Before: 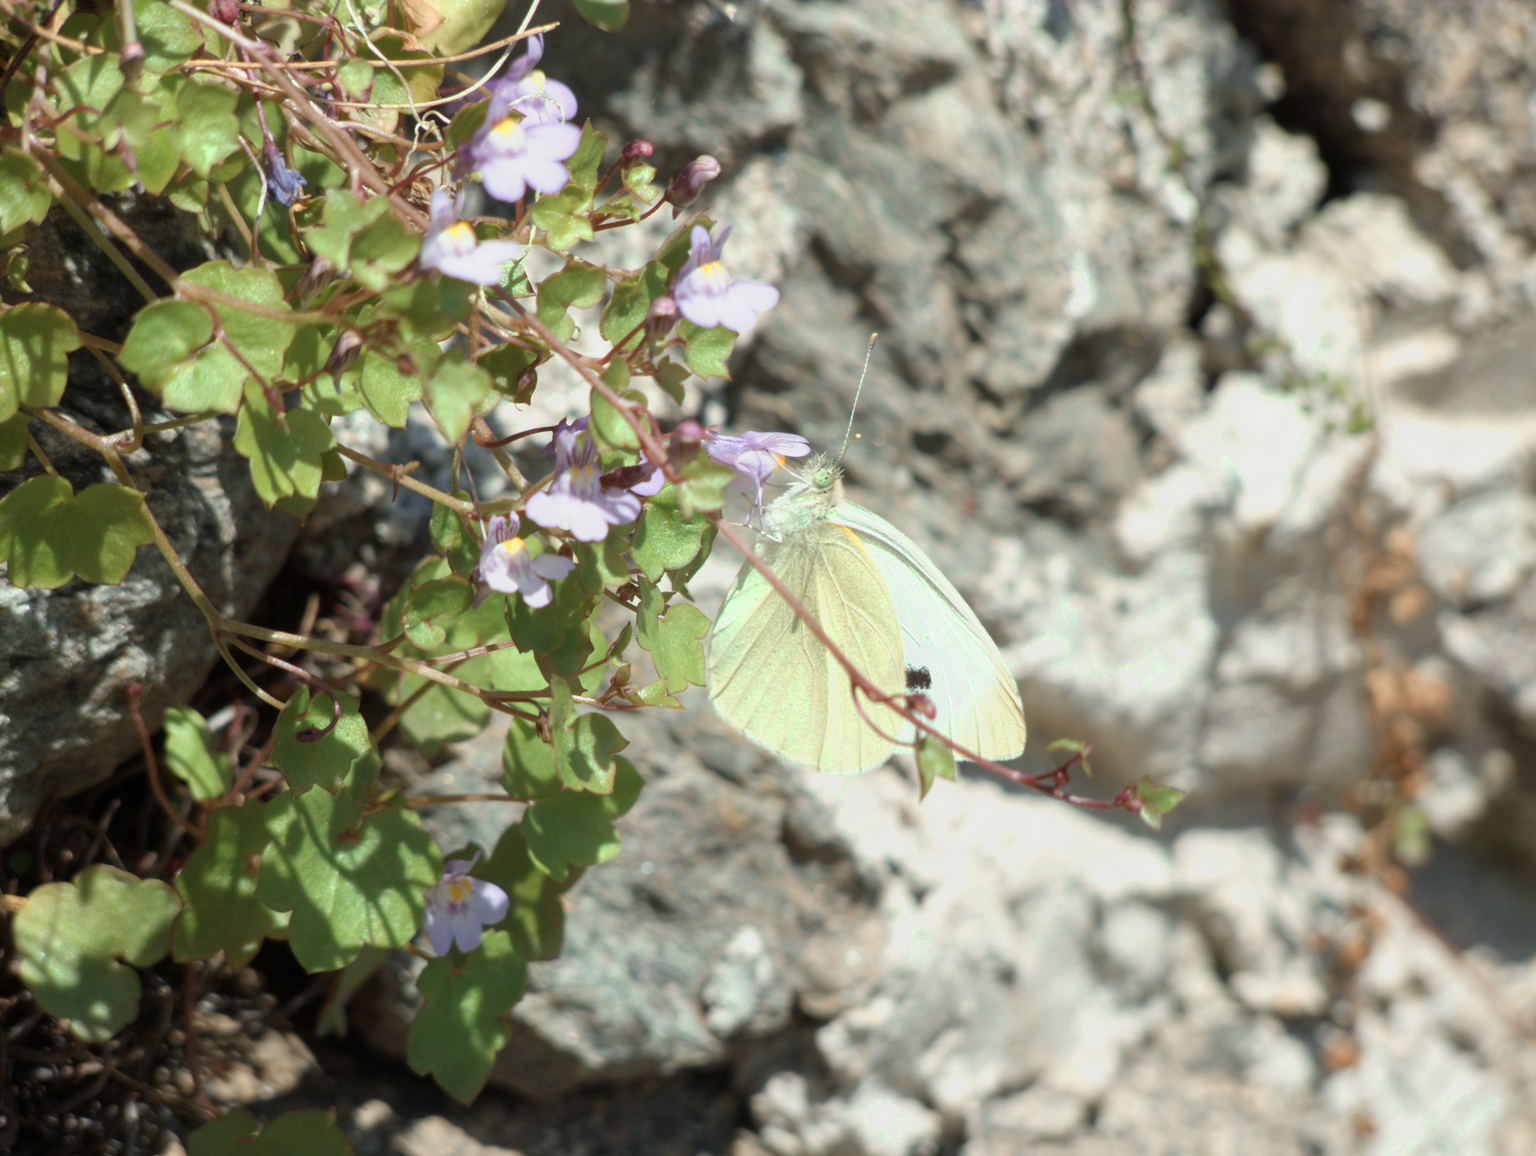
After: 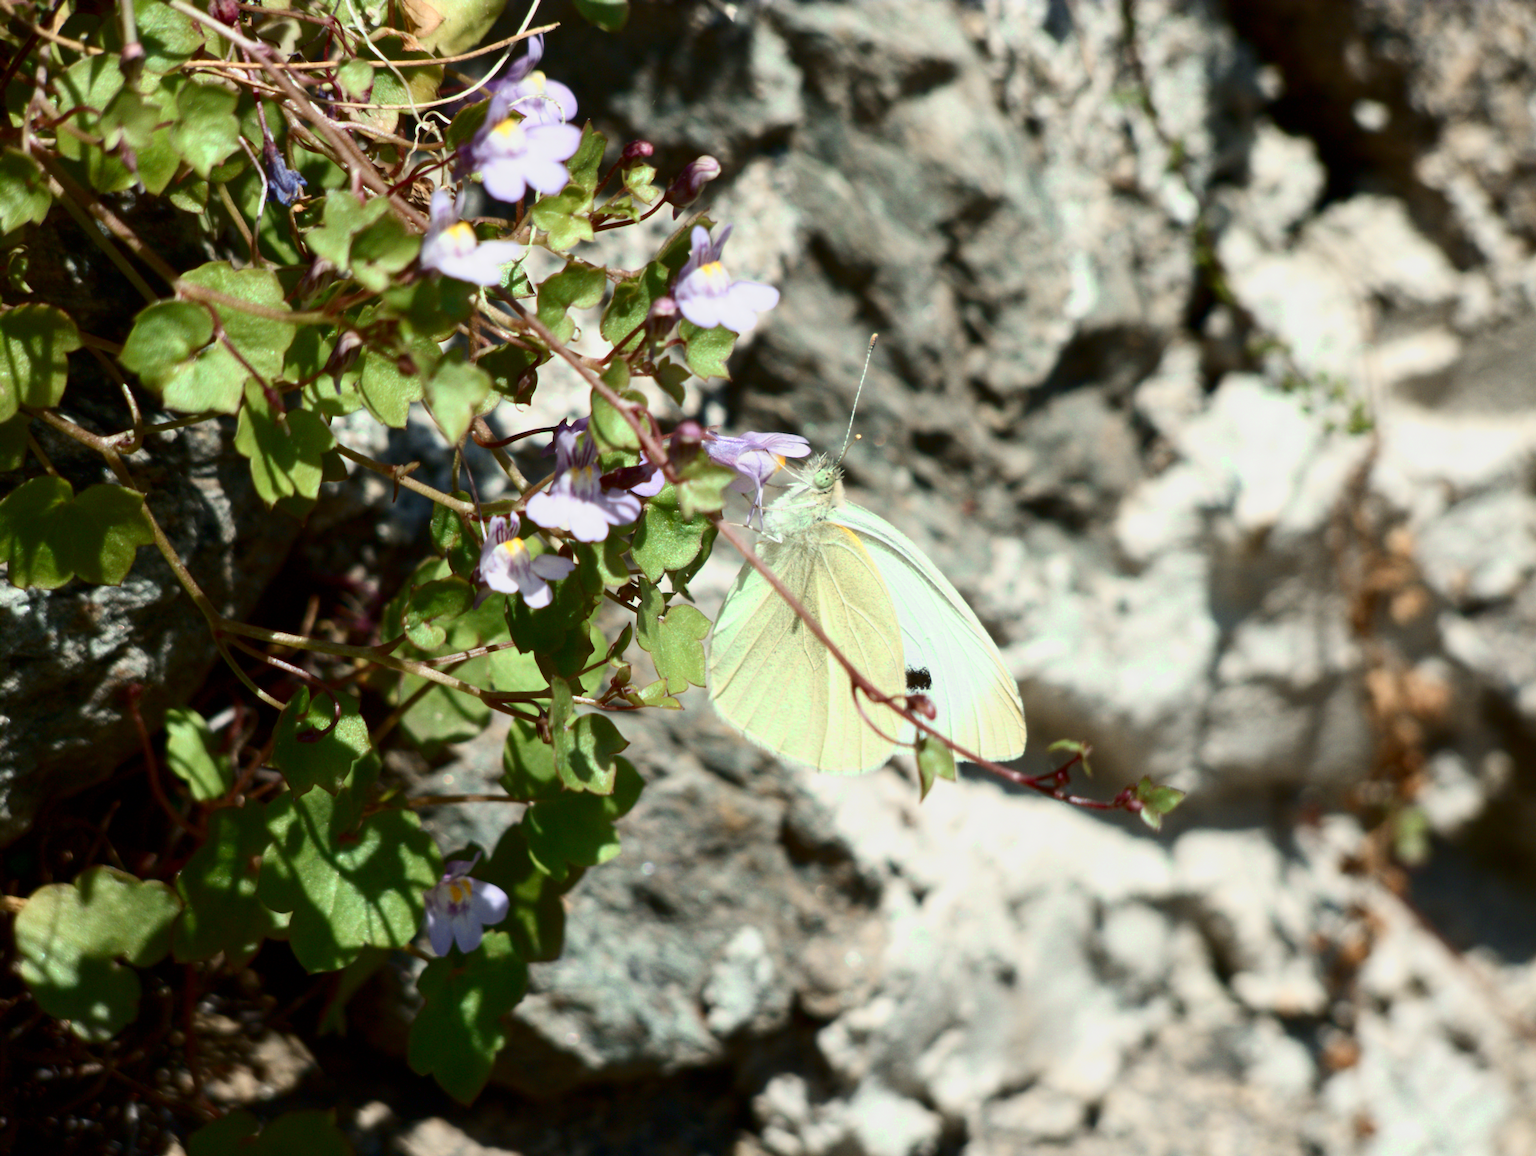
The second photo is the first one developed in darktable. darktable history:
contrast brightness saturation: contrast 0.238, brightness -0.224, saturation 0.141
